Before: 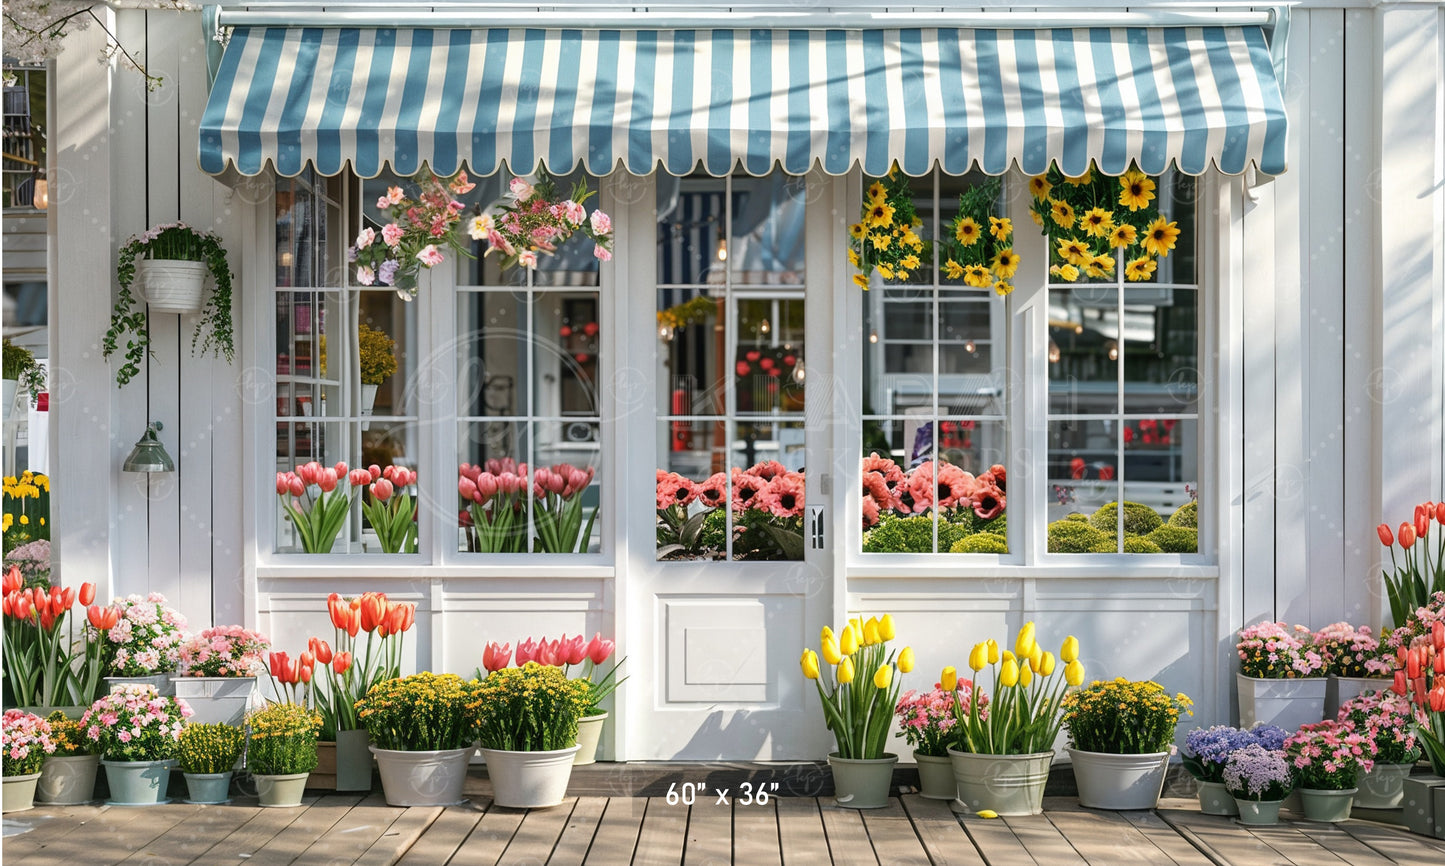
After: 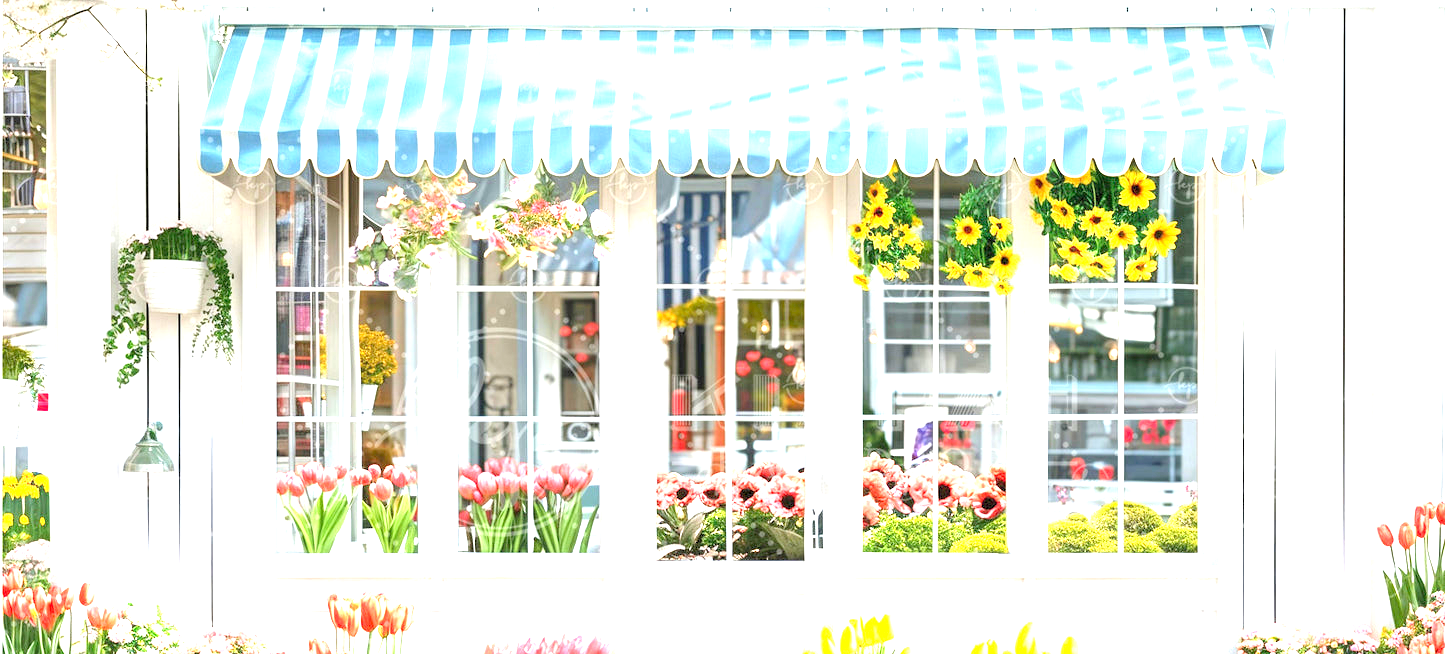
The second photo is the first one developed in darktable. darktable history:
crop: bottom 24.446%
levels: levels [0.036, 0.364, 0.827]
exposure: exposure 1.491 EV, compensate highlight preservation false
